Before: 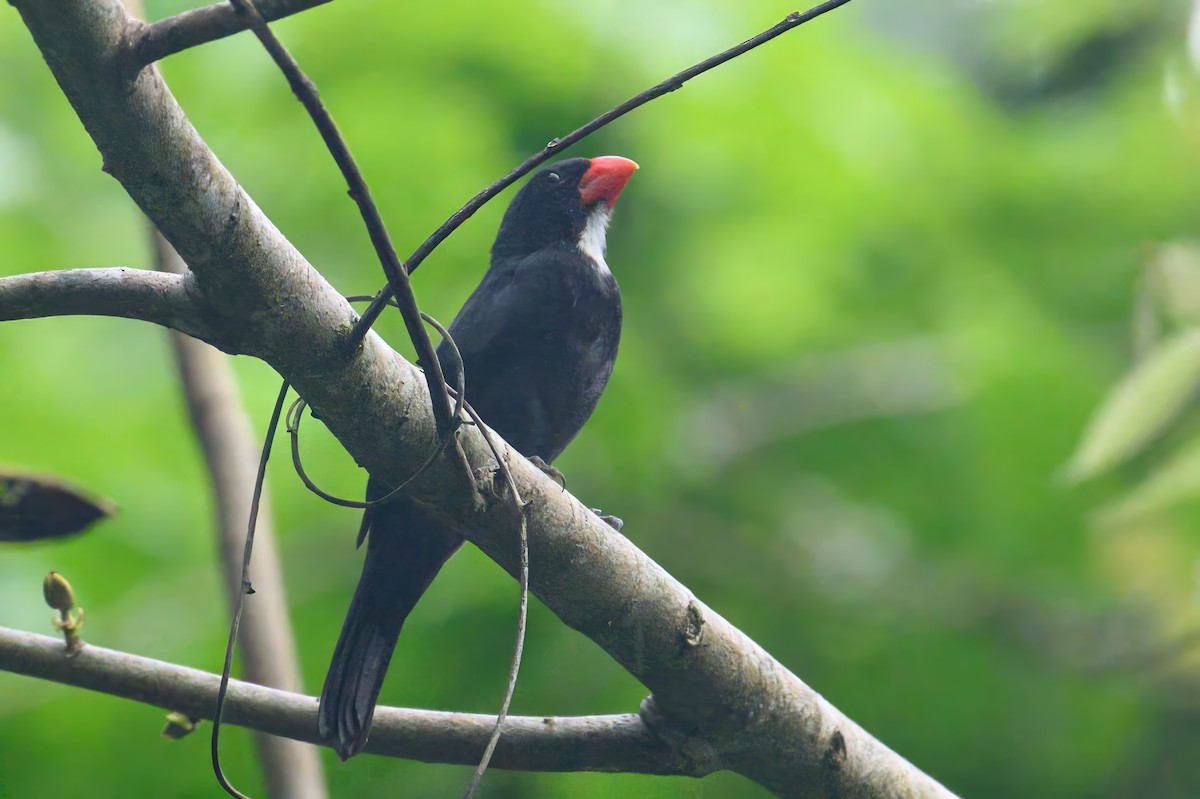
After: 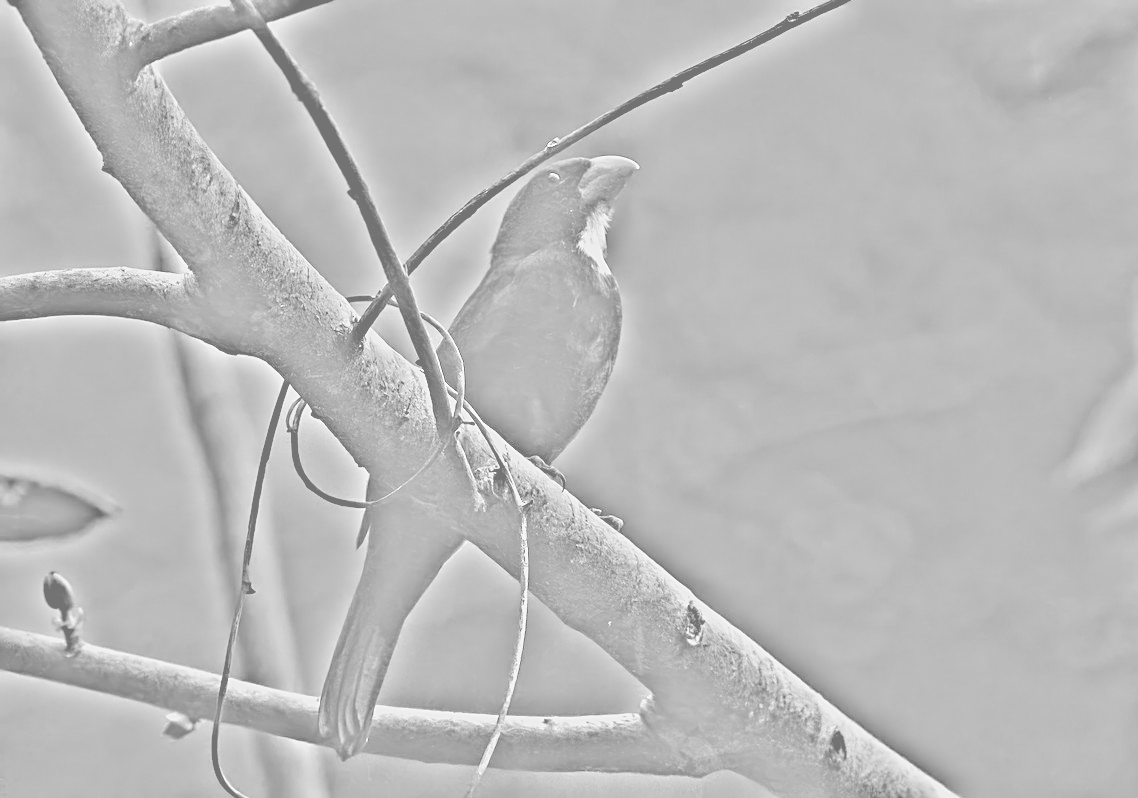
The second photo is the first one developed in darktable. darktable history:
crop and rotate: right 5.167%
local contrast: detail 110%
contrast brightness saturation: contrast -0.32, brightness 0.75, saturation -0.78
highpass: on, module defaults
sharpen: on, module defaults
